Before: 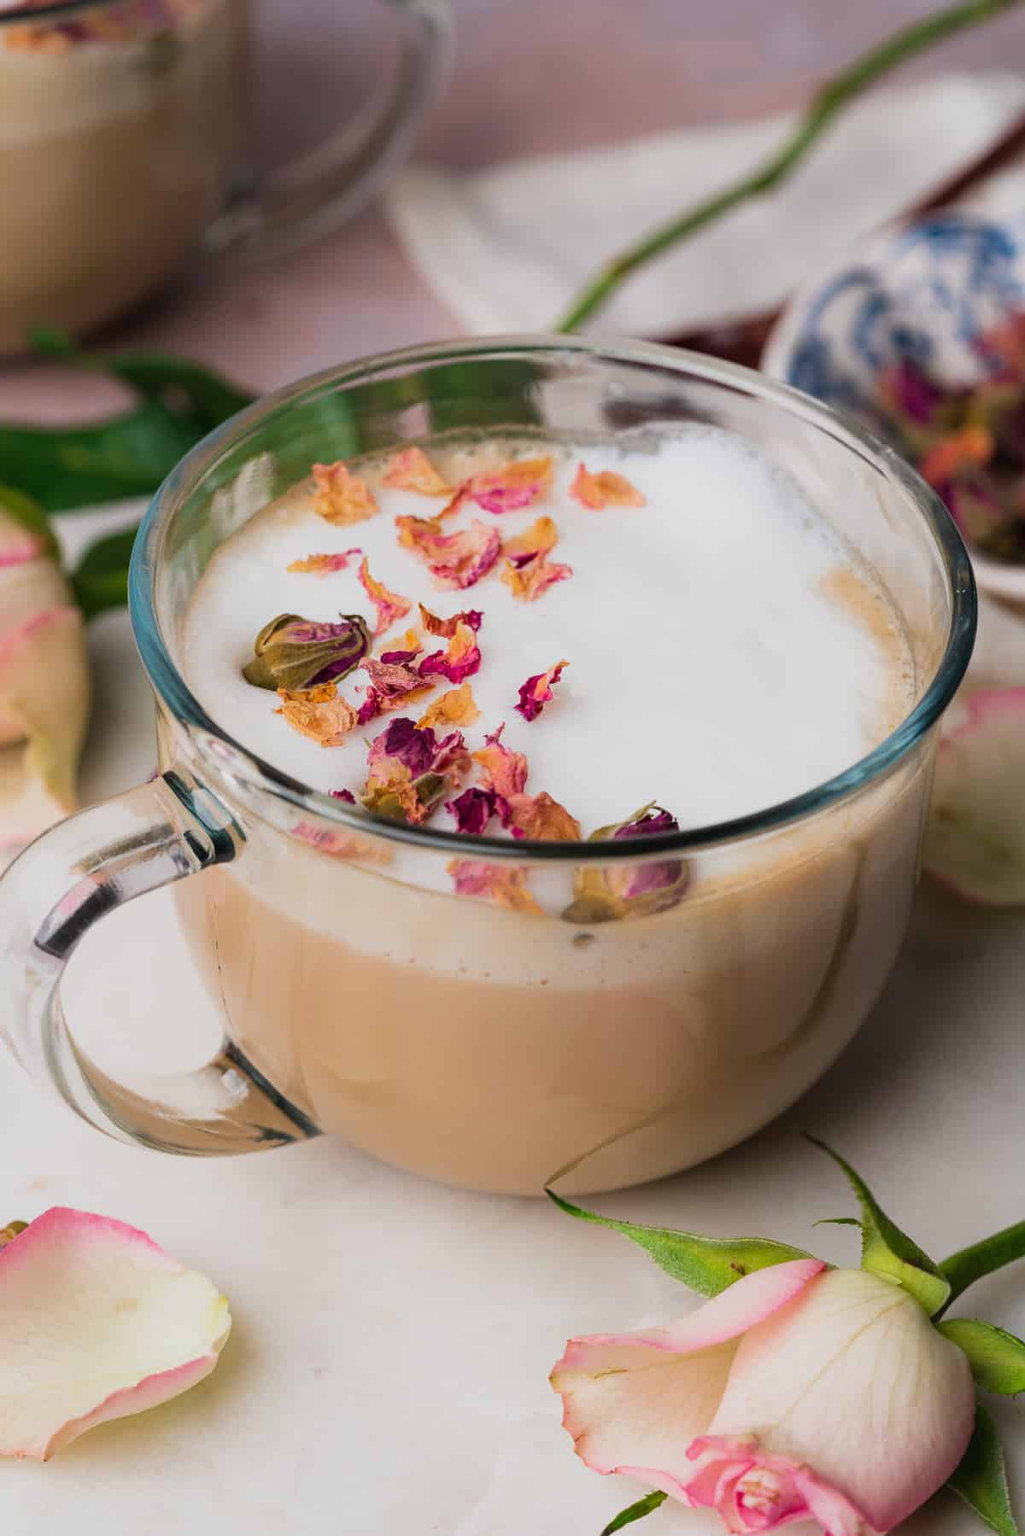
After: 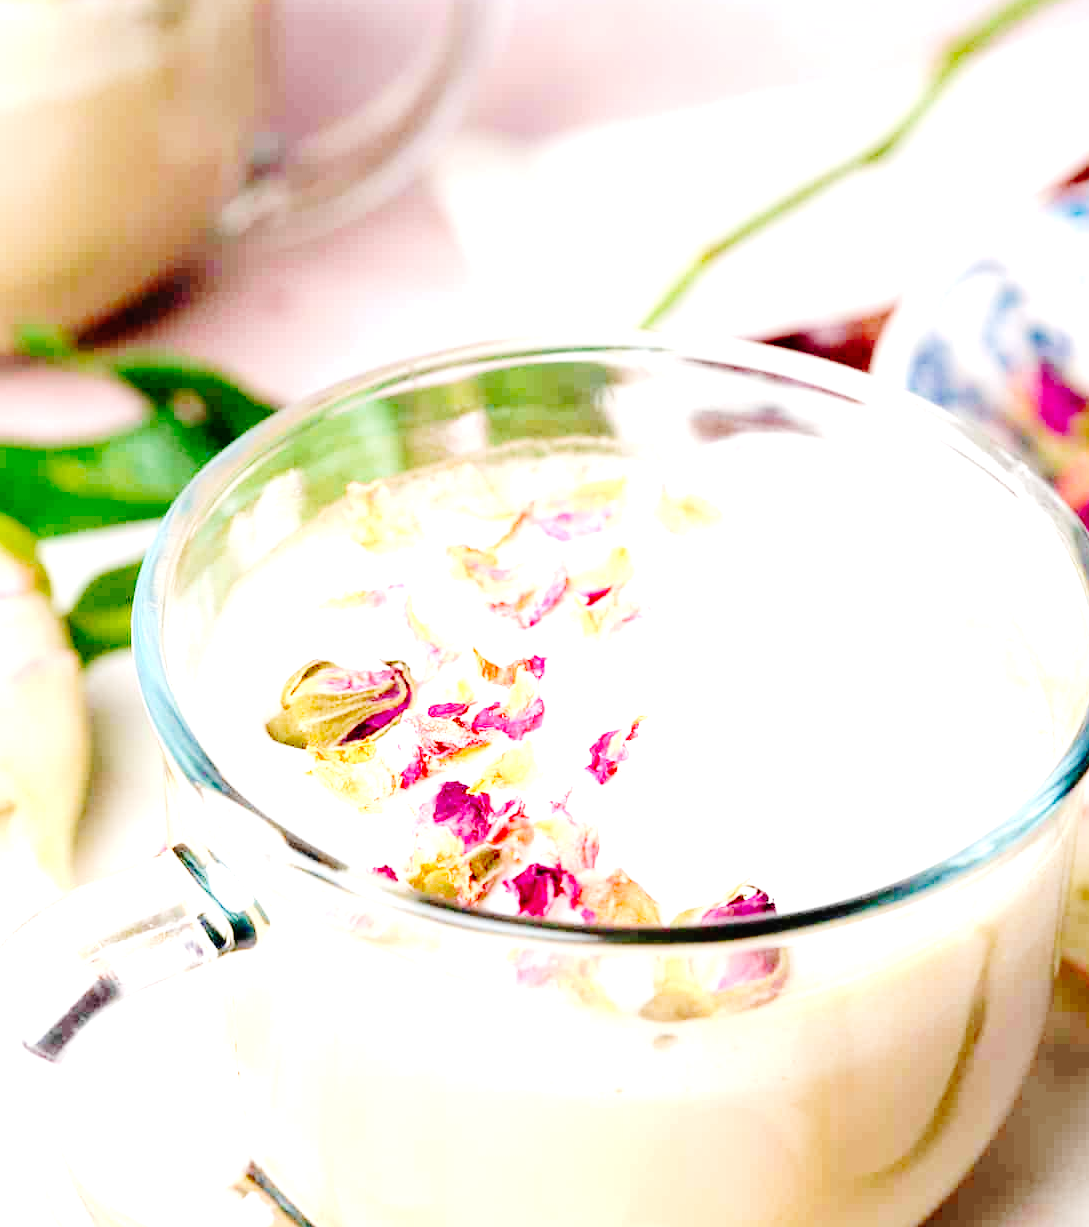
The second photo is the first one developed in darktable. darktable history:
exposure: exposure 1.991 EV, compensate highlight preservation false
base curve: curves: ch0 [(0, 0) (0.036, 0.01) (0.123, 0.254) (0.258, 0.504) (0.507, 0.748) (1, 1)], preserve colors none
velvia: on, module defaults
crop: left 1.526%, top 3.374%, right 7.713%, bottom 28.411%
